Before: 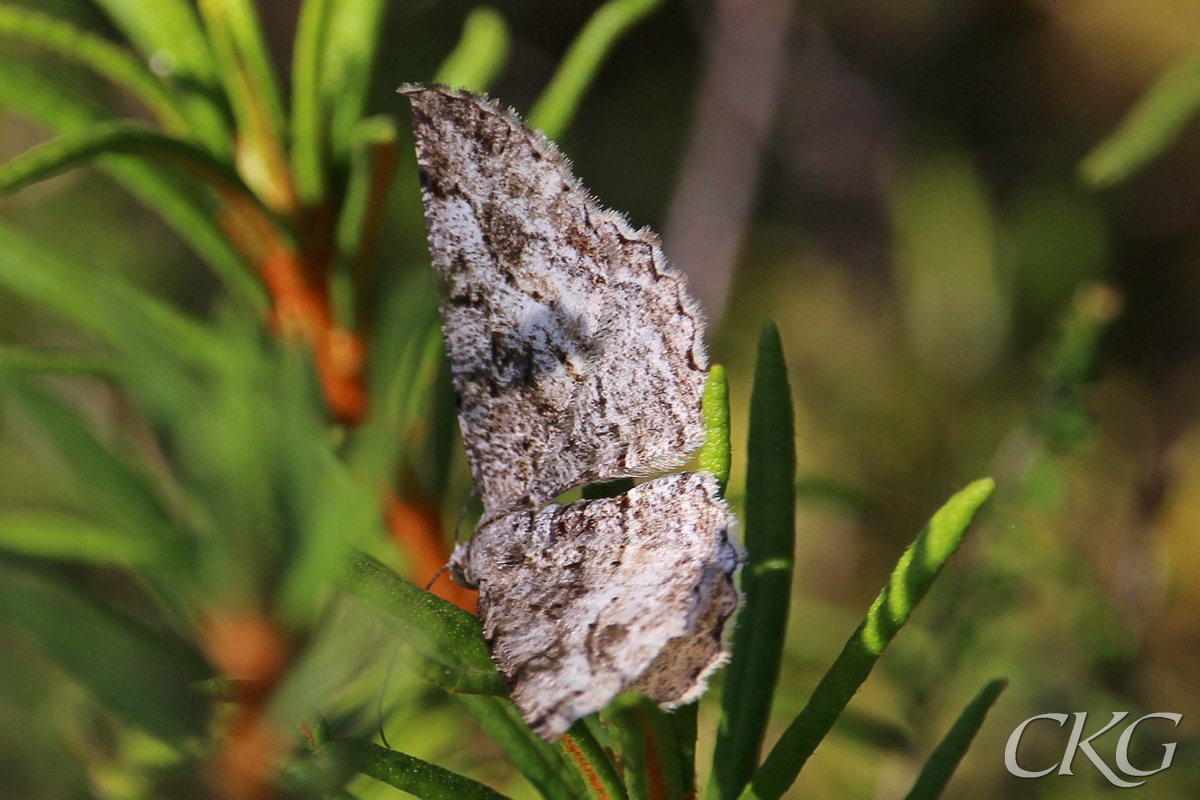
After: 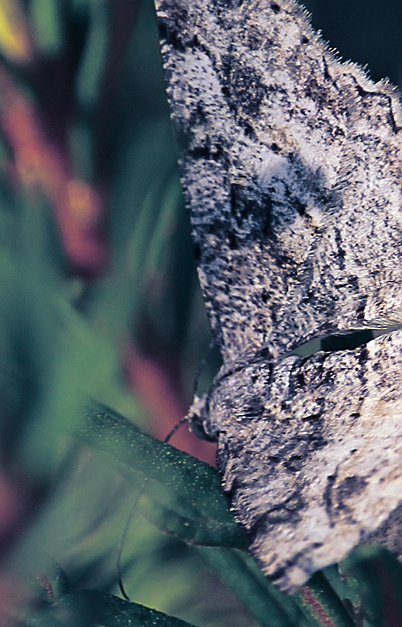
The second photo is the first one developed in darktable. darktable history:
crop and rotate: left 21.77%, top 18.528%, right 44.676%, bottom 2.997%
split-toning: shadows › hue 226.8°, shadows › saturation 0.84
sharpen: on, module defaults
